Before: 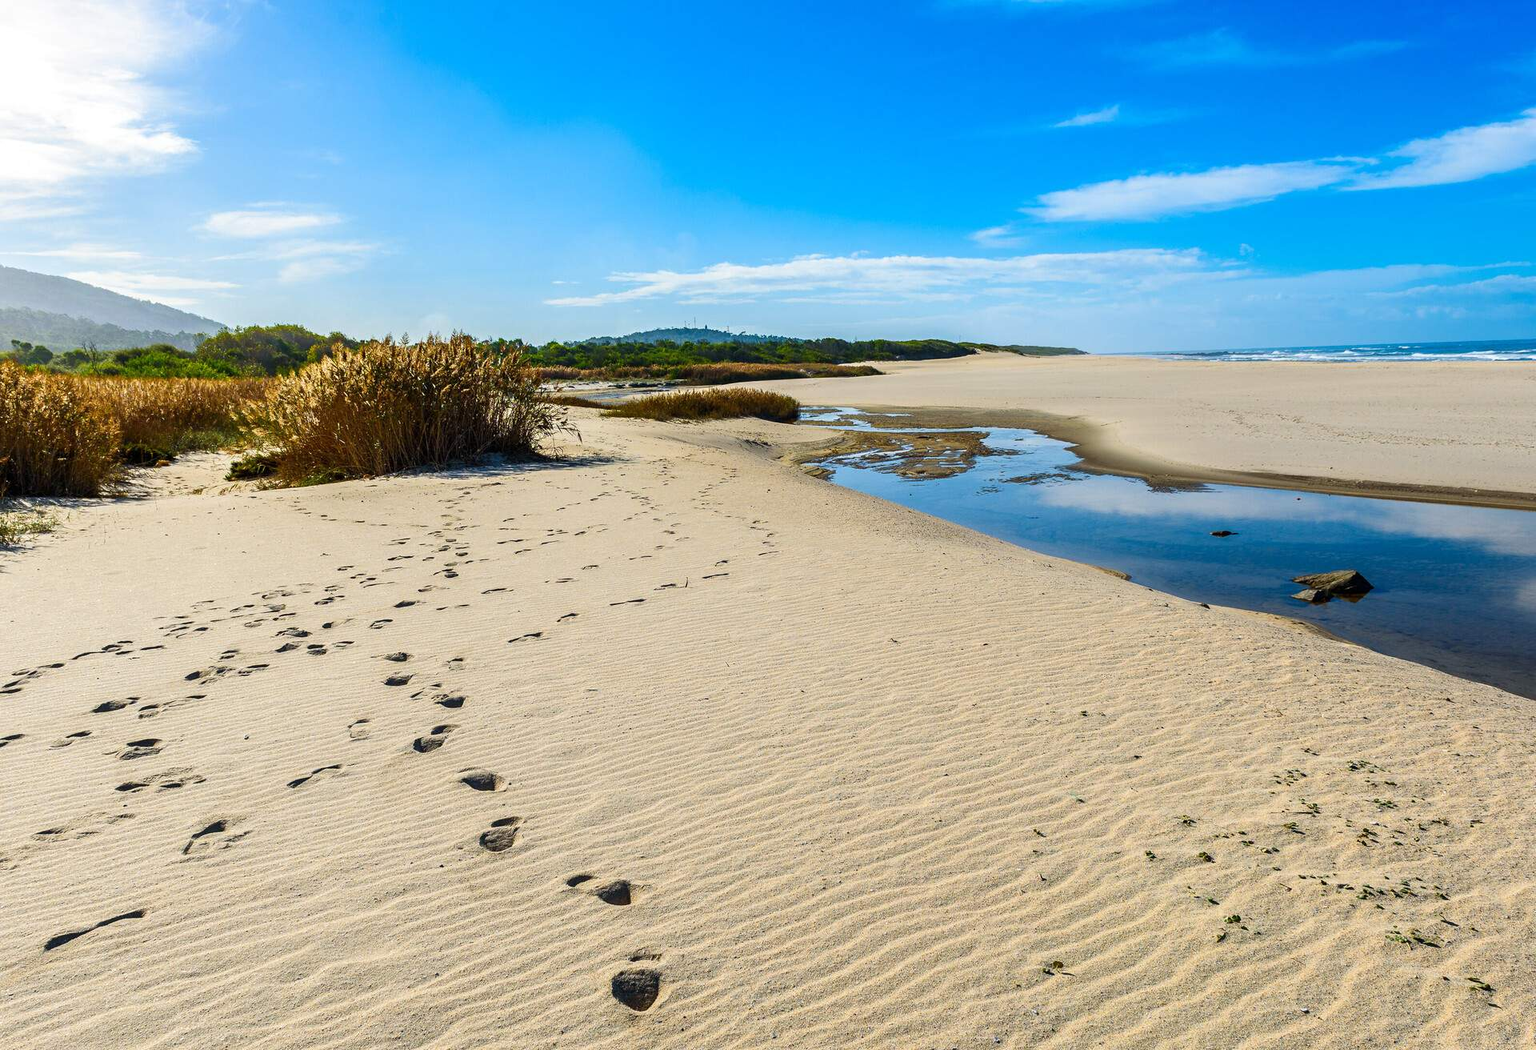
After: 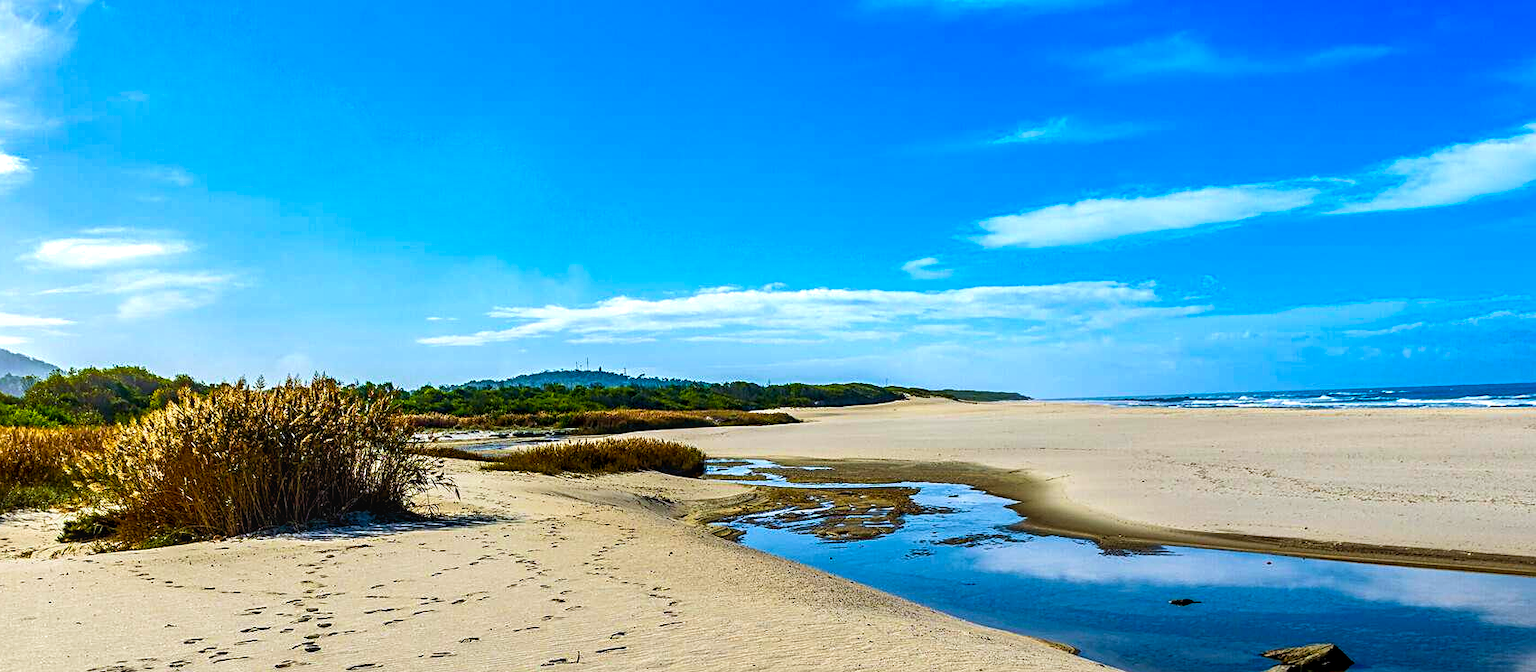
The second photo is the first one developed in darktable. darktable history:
local contrast: on, module defaults
contrast brightness saturation: contrast 0.082, saturation 0.018
sharpen: radius 2.485, amount 0.332
color balance rgb: highlights gain › luminance 16.718%, highlights gain › chroma 2.96%, highlights gain › hue 257.44°, global offset › luminance -0.501%, perceptual saturation grading › global saturation 25.603%
crop and rotate: left 11.404%, bottom 43.151%
shadows and highlights: low approximation 0.01, soften with gaussian
velvia: on, module defaults
